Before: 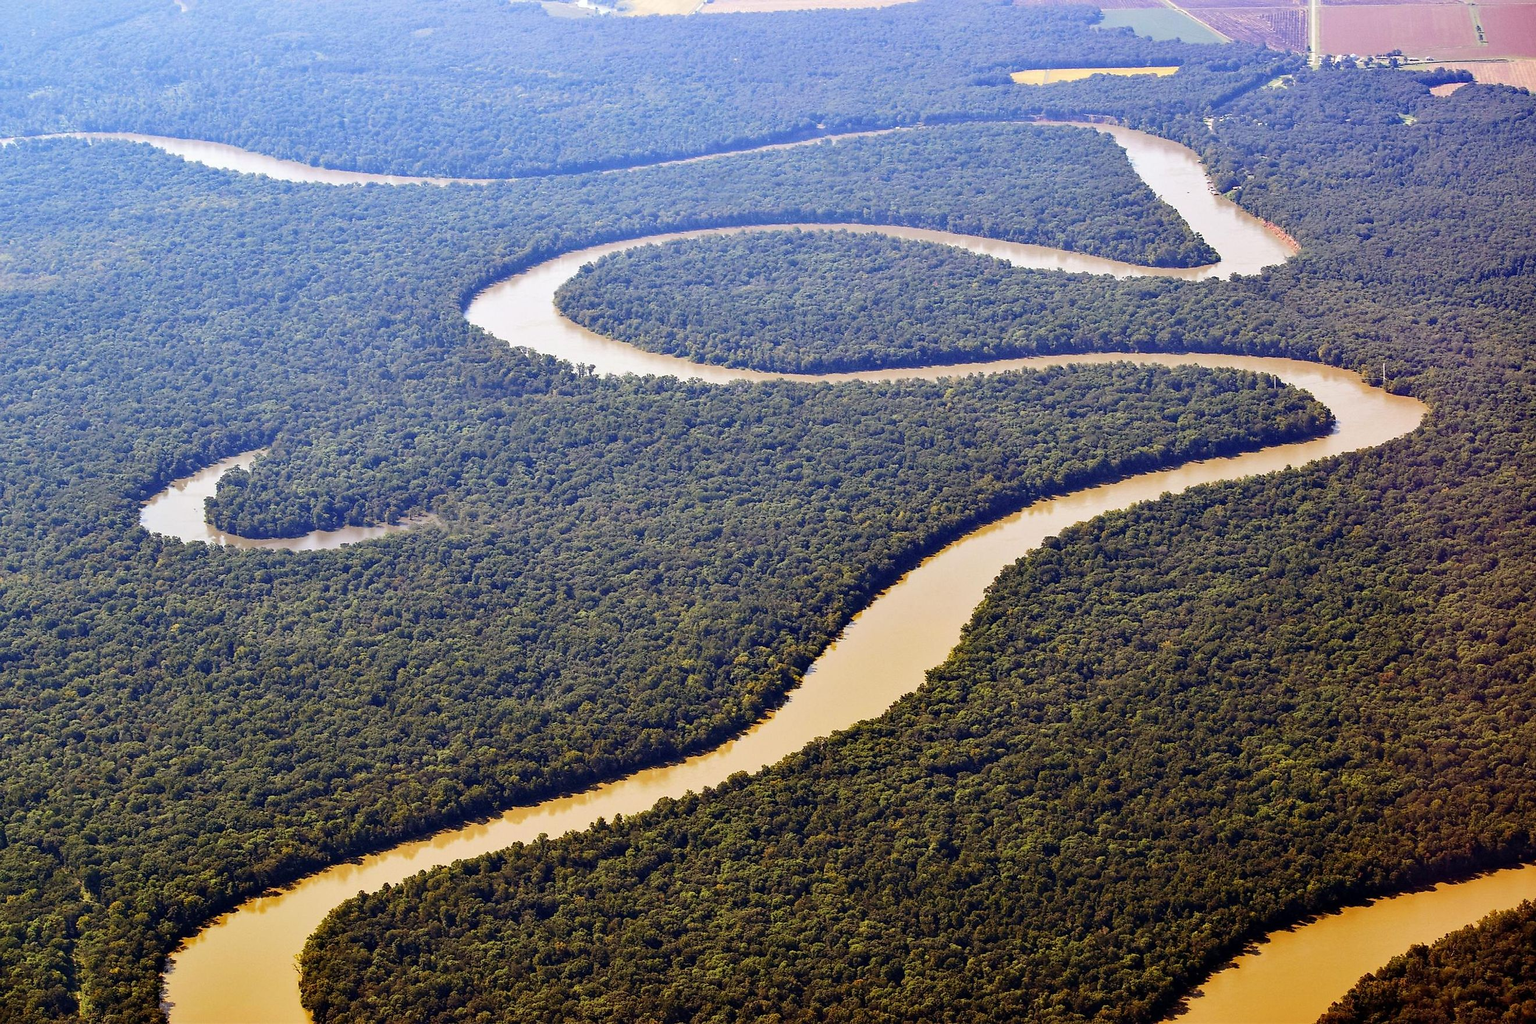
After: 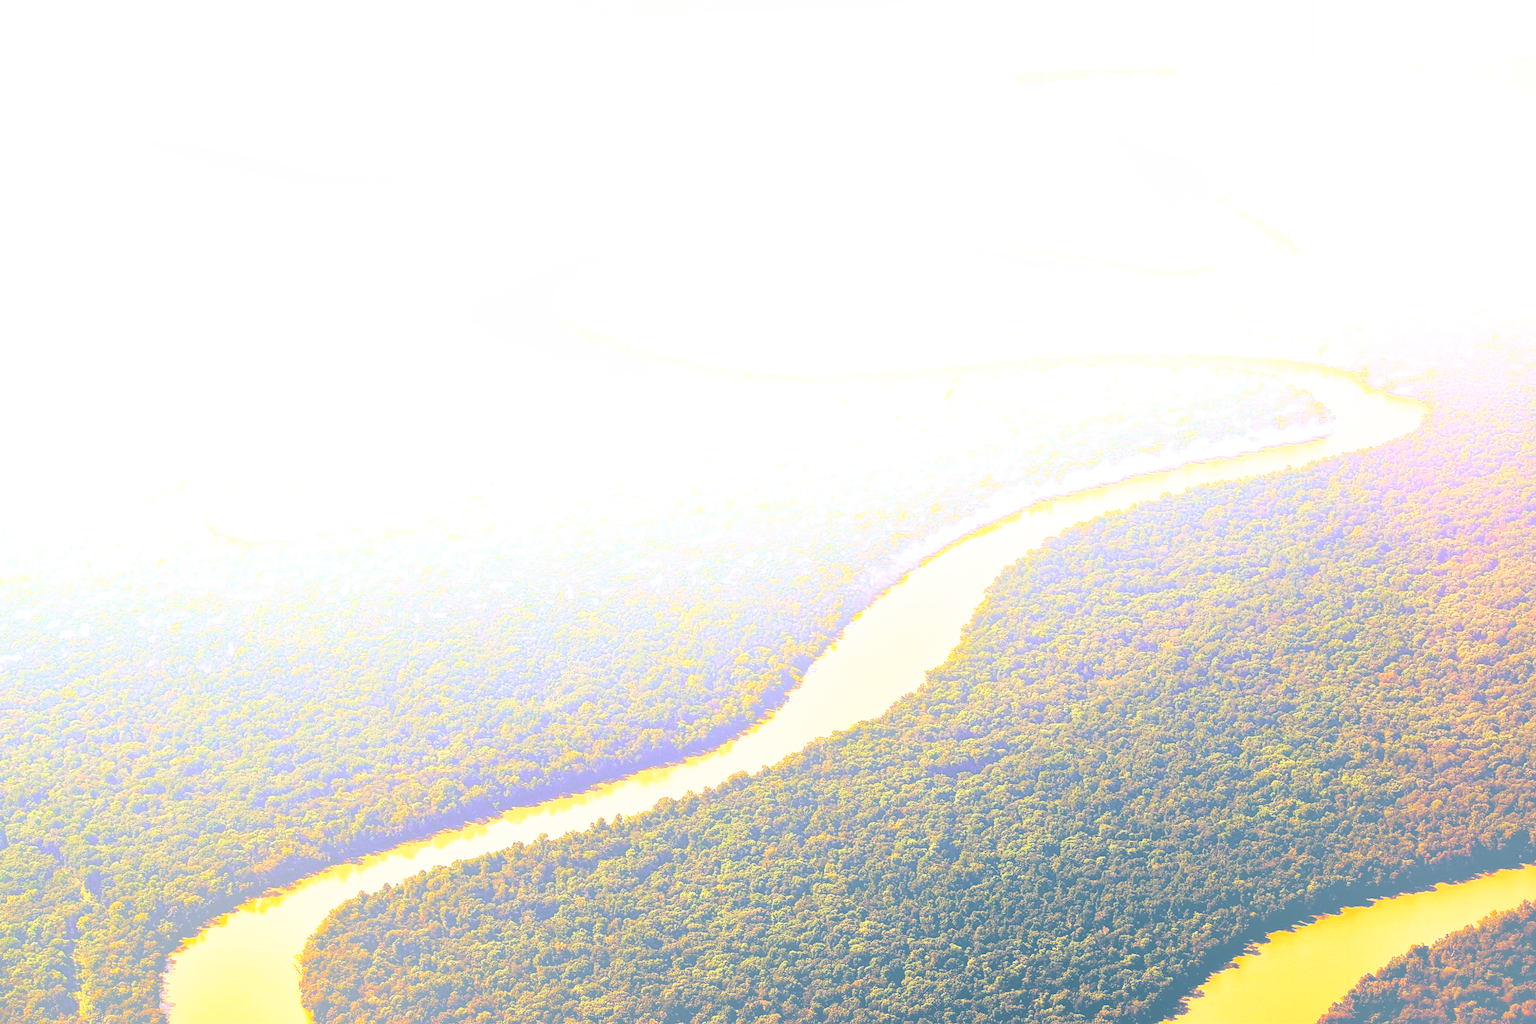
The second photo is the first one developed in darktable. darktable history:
local contrast: highlights 100%, shadows 100%, detail 120%, midtone range 0.2
bloom: size 70%, threshold 25%, strength 70%
split-toning: shadows › hue 212.4°, balance -70
base curve: curves: ch0 [(0, 0) (0.012, 0.01) (0.073, 0.168) (0.31, 0.711) (0.645, 0.957) (1, 1)], preserve colors none
